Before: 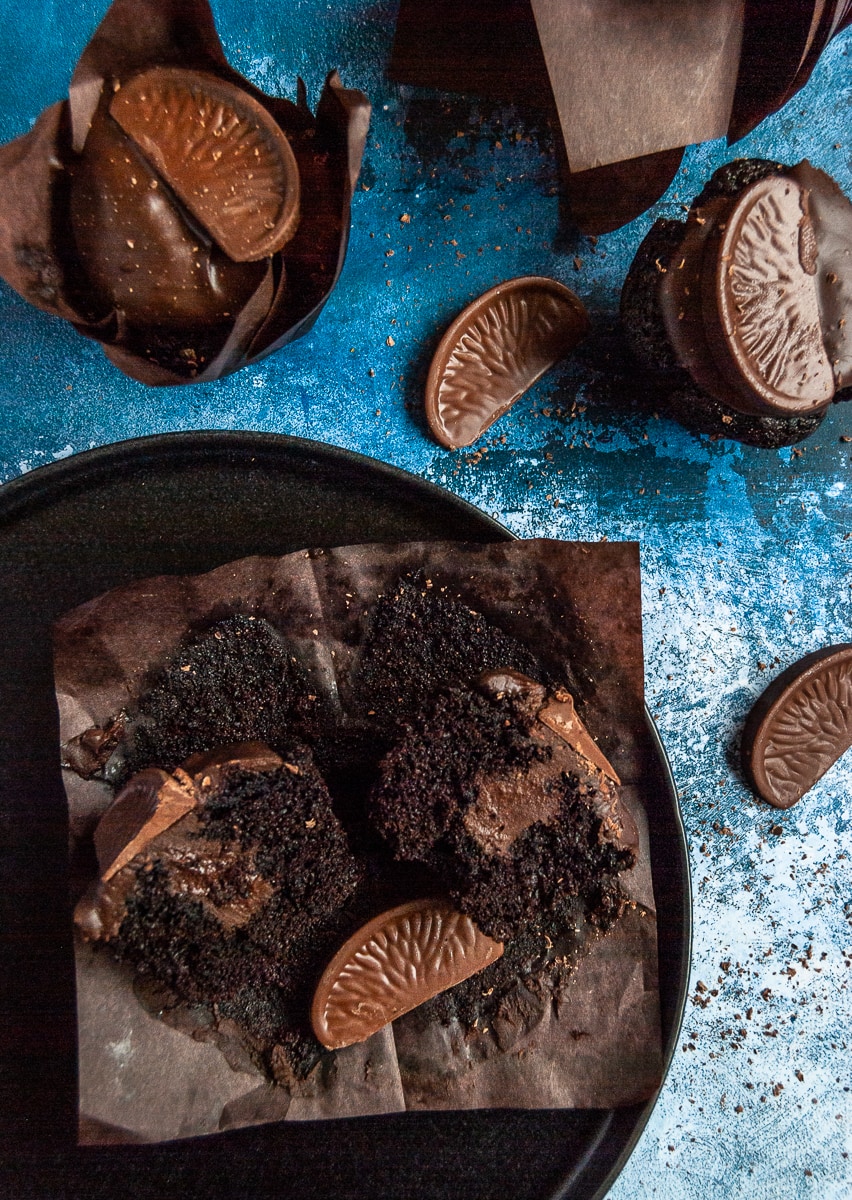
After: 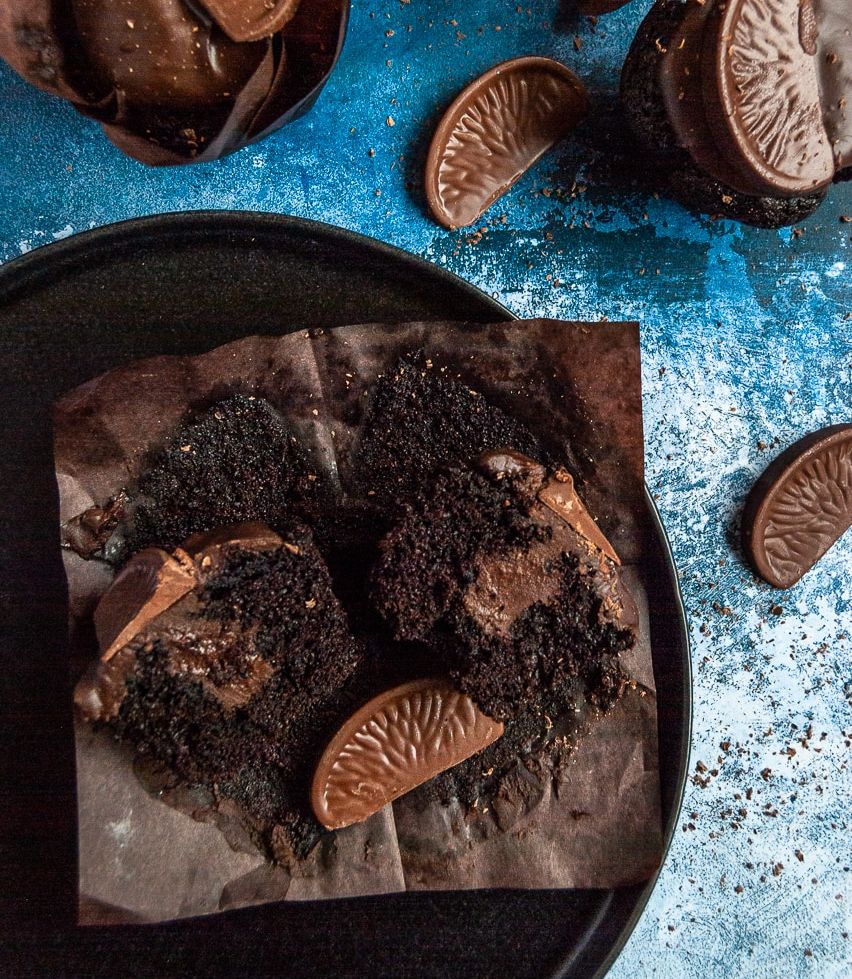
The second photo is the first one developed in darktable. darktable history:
crop and rotate: top 18.35%
